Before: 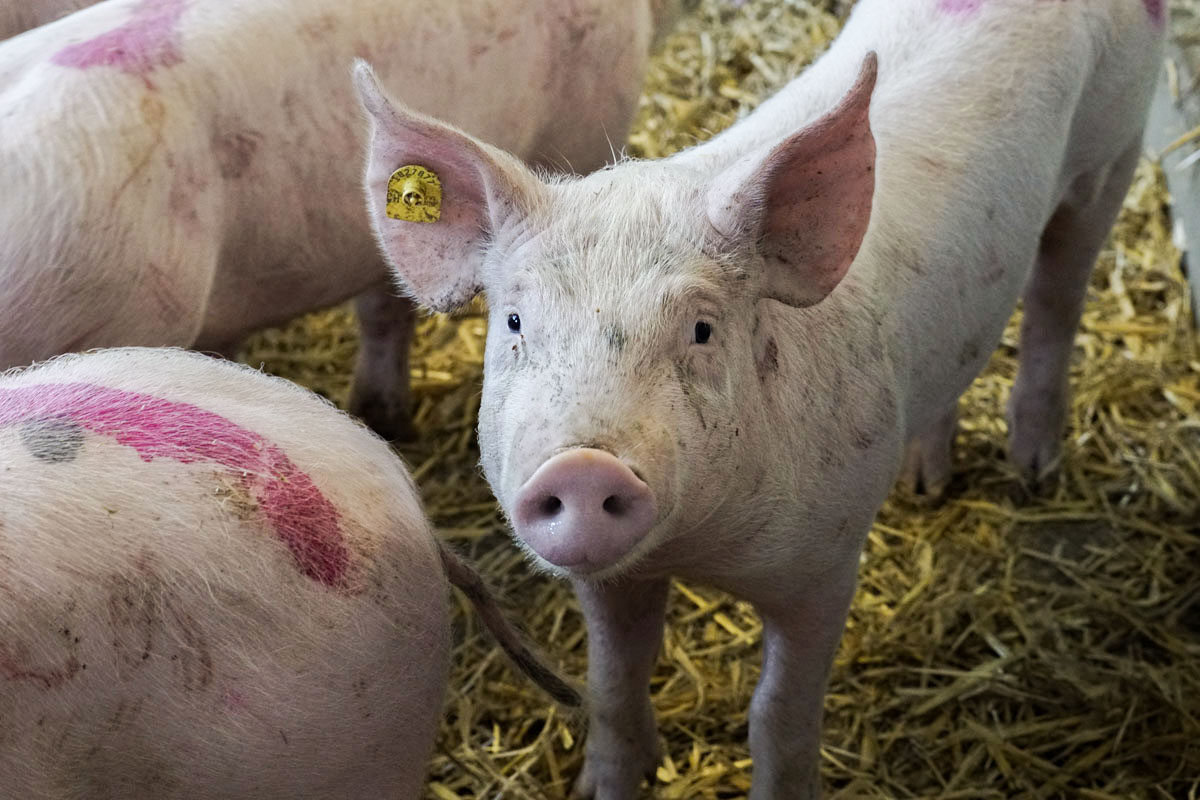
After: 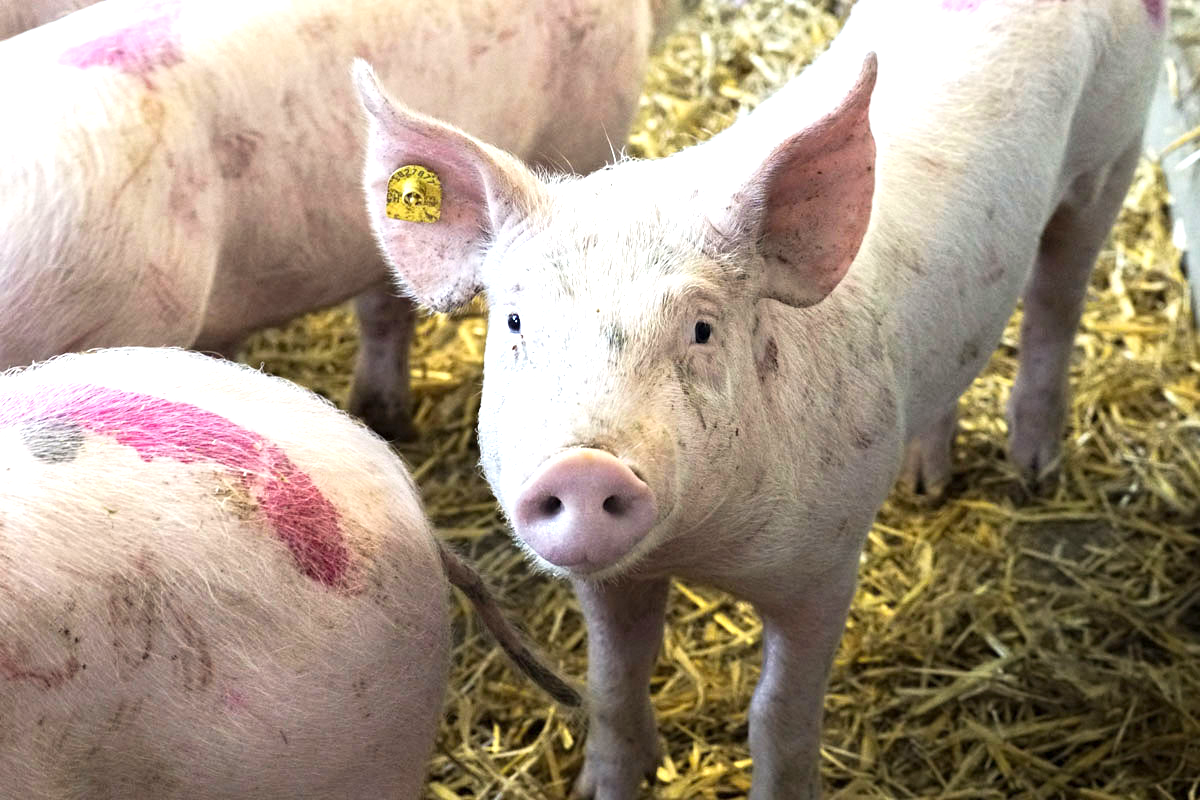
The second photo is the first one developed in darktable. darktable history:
white balance: red 1, blue 1
exposure: exposure 1.061 EV, compensate highlight preservation false
